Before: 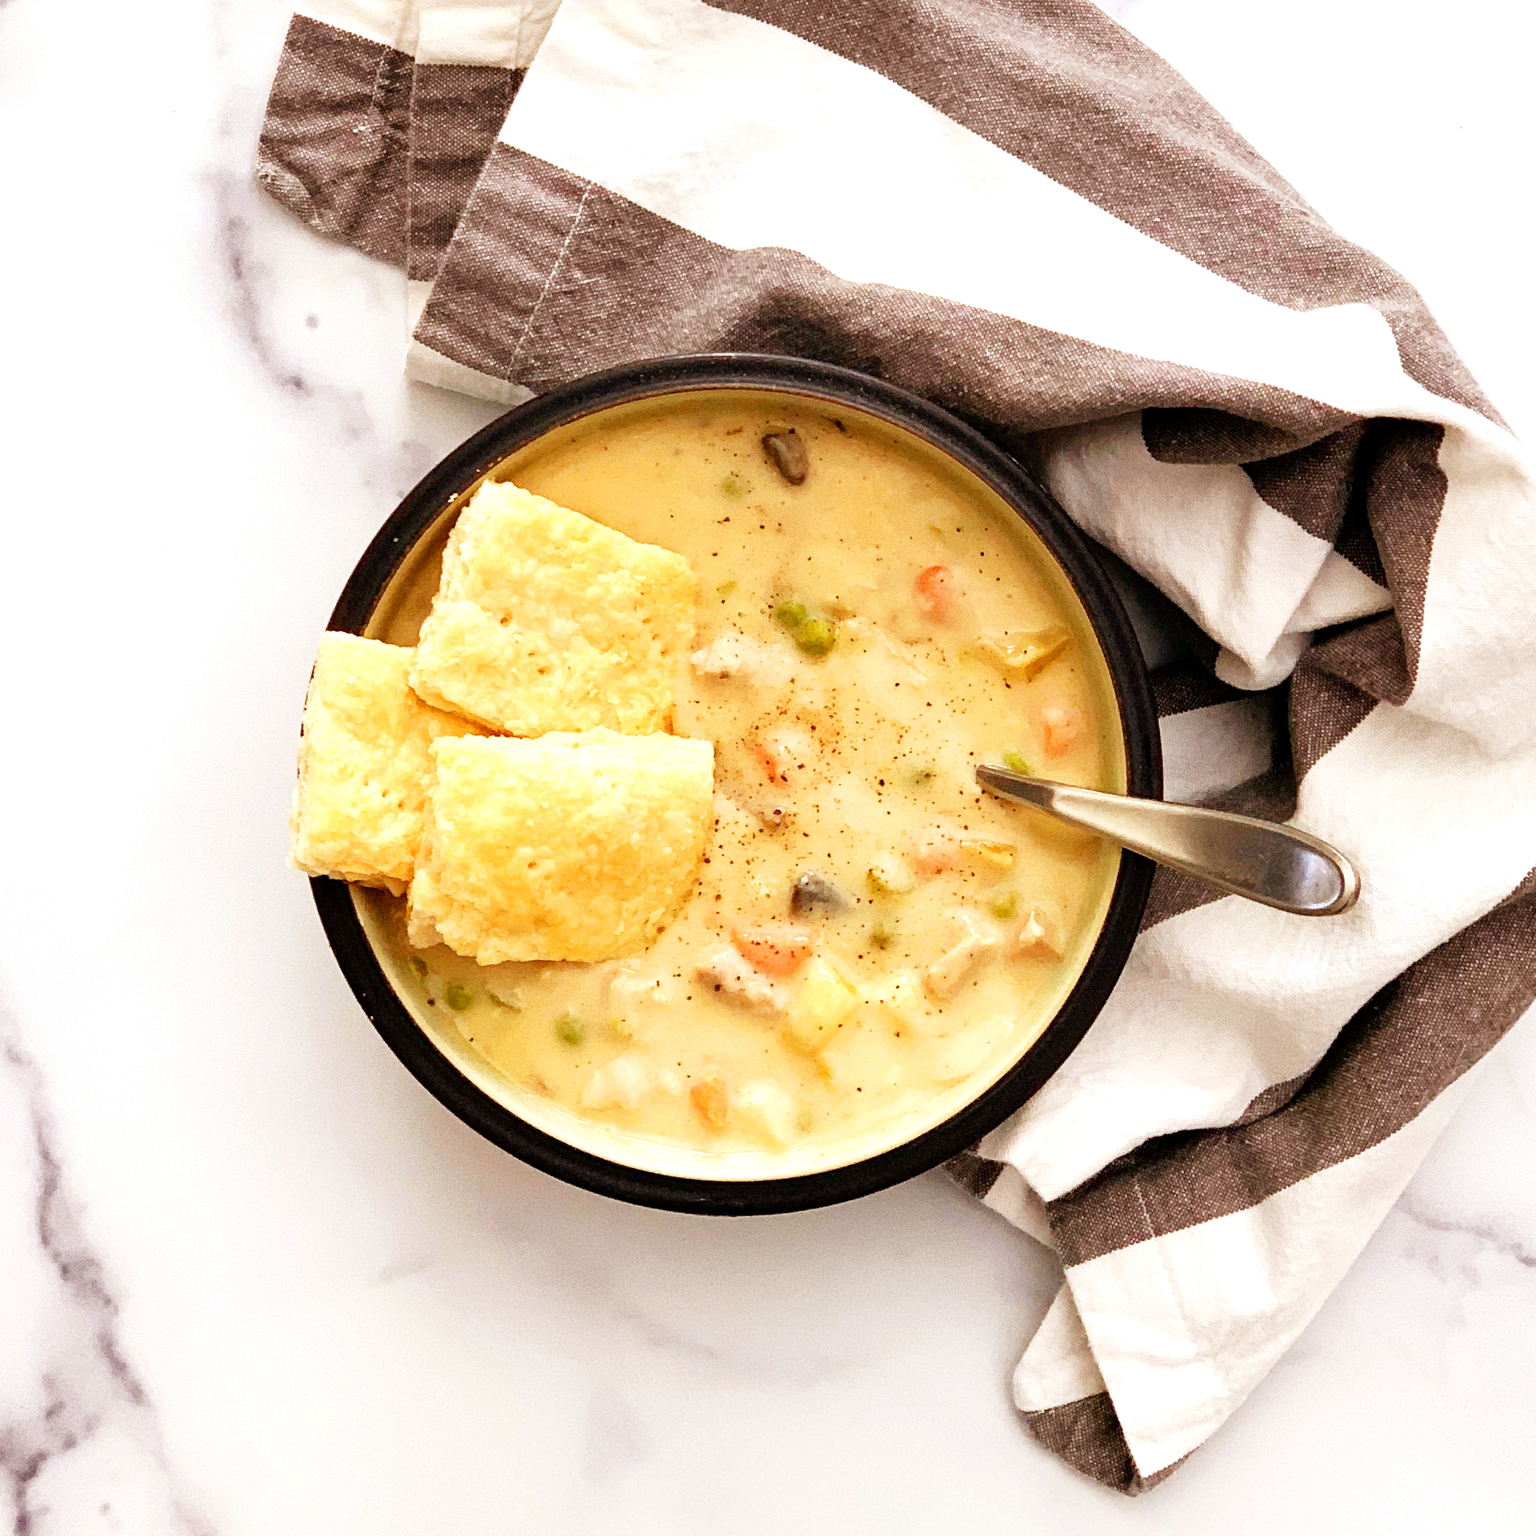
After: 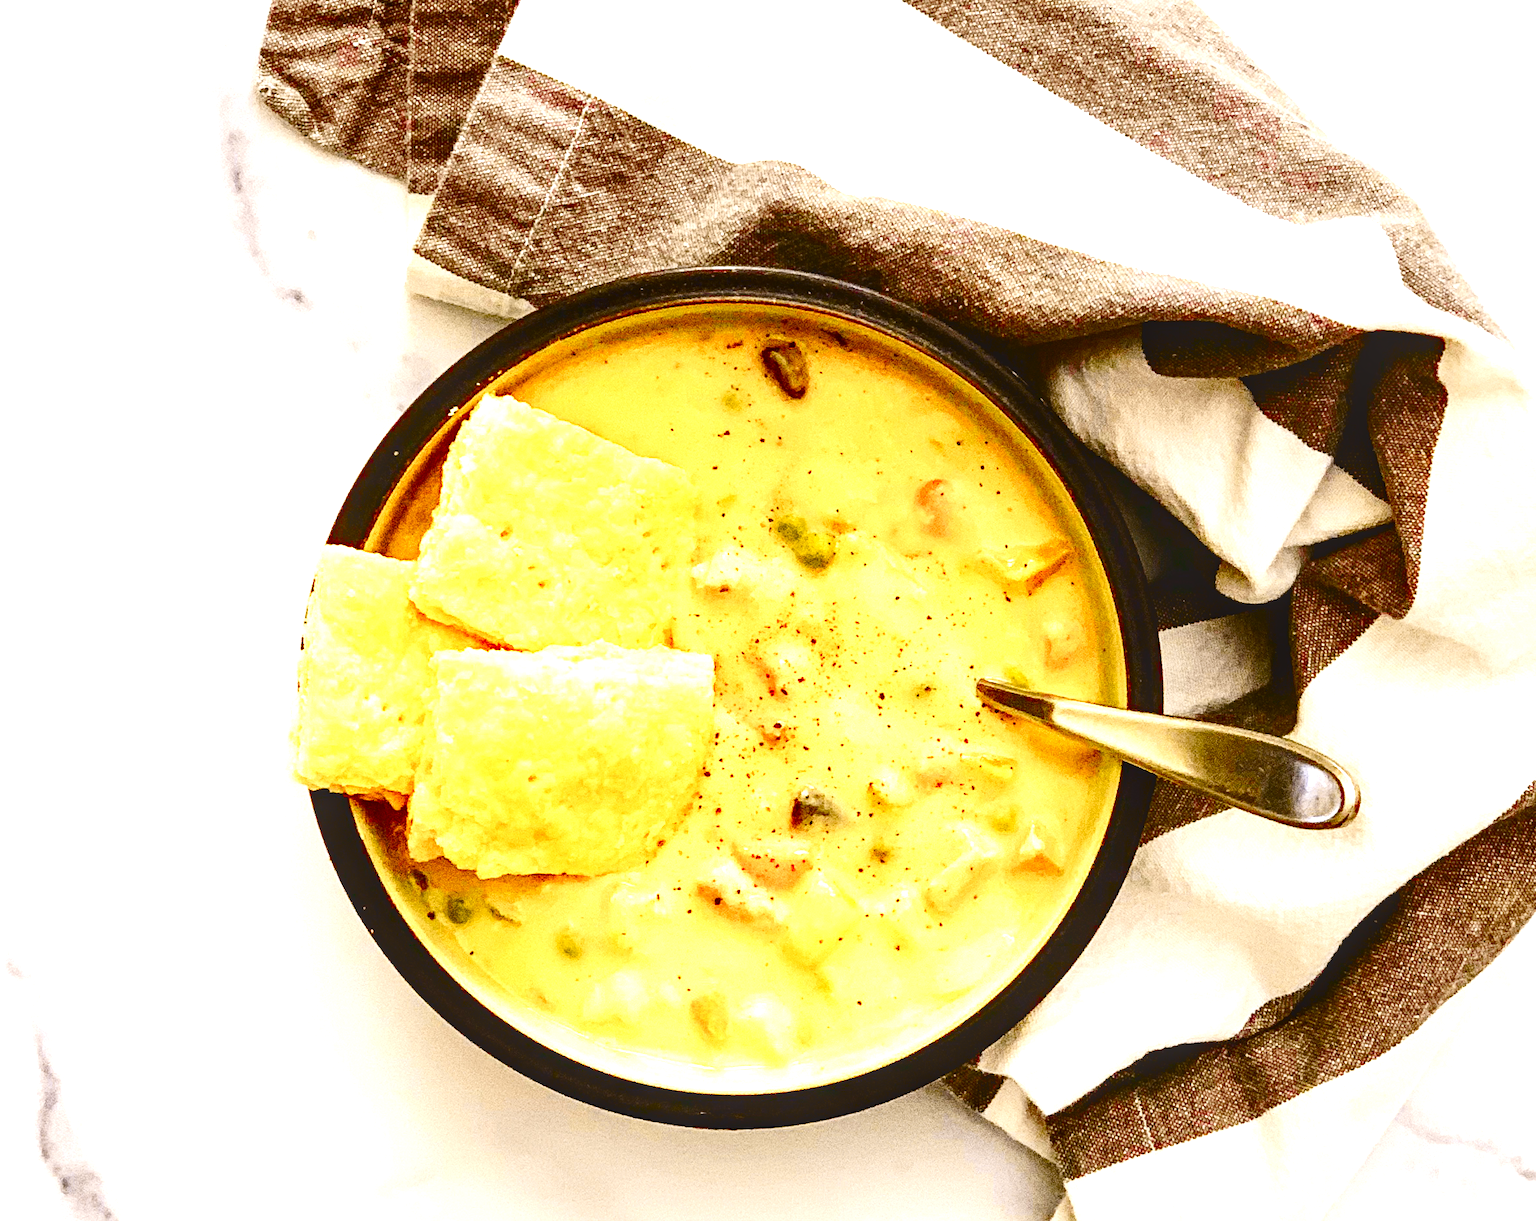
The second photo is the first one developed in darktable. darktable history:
tone curve: curves: ch0 [(0.003, 0.023) (0.071, 0.052) (0.236, 0.197) (0.466, 0.557) (0.631, 0.764) (0.806, 0.906) (1, 1)]; ch1 [(0, 0) (0.262, 0.227) (0.417, 0.386) (0.469, 0.467) (0.502, 0.51) (0.528, 0.521) (0.573, 0.555) (0.605, 0.621) (0.644, 0.671) (0.686, 0.728) (0.994, 0.987)]; ch2 [(0, 0) (0.262, 0.188) (0.385, 0.353) (0.427, 0.424) (0.495, 0.502) (0.531, 0.555) (0.583, 0.632) (0.644, 0.748) (1, 1)], color space Lab, independent channels, preserve colors none
crop and rotate: top 5.668%, bottom 14.751%
local contrast: on, module defaults
exposure: exposure 0.641 EV, compensate highlight preservation false
color balance rgb: global offset › luminance 0.24%, perceptual saturation grading › global saturation 20%, perceptual saturation grading › highlights -50.167%, perceptual saturation grading › shadows 30.414%
contrast brightness saturation: brightness -0.251, saturation 0.2
